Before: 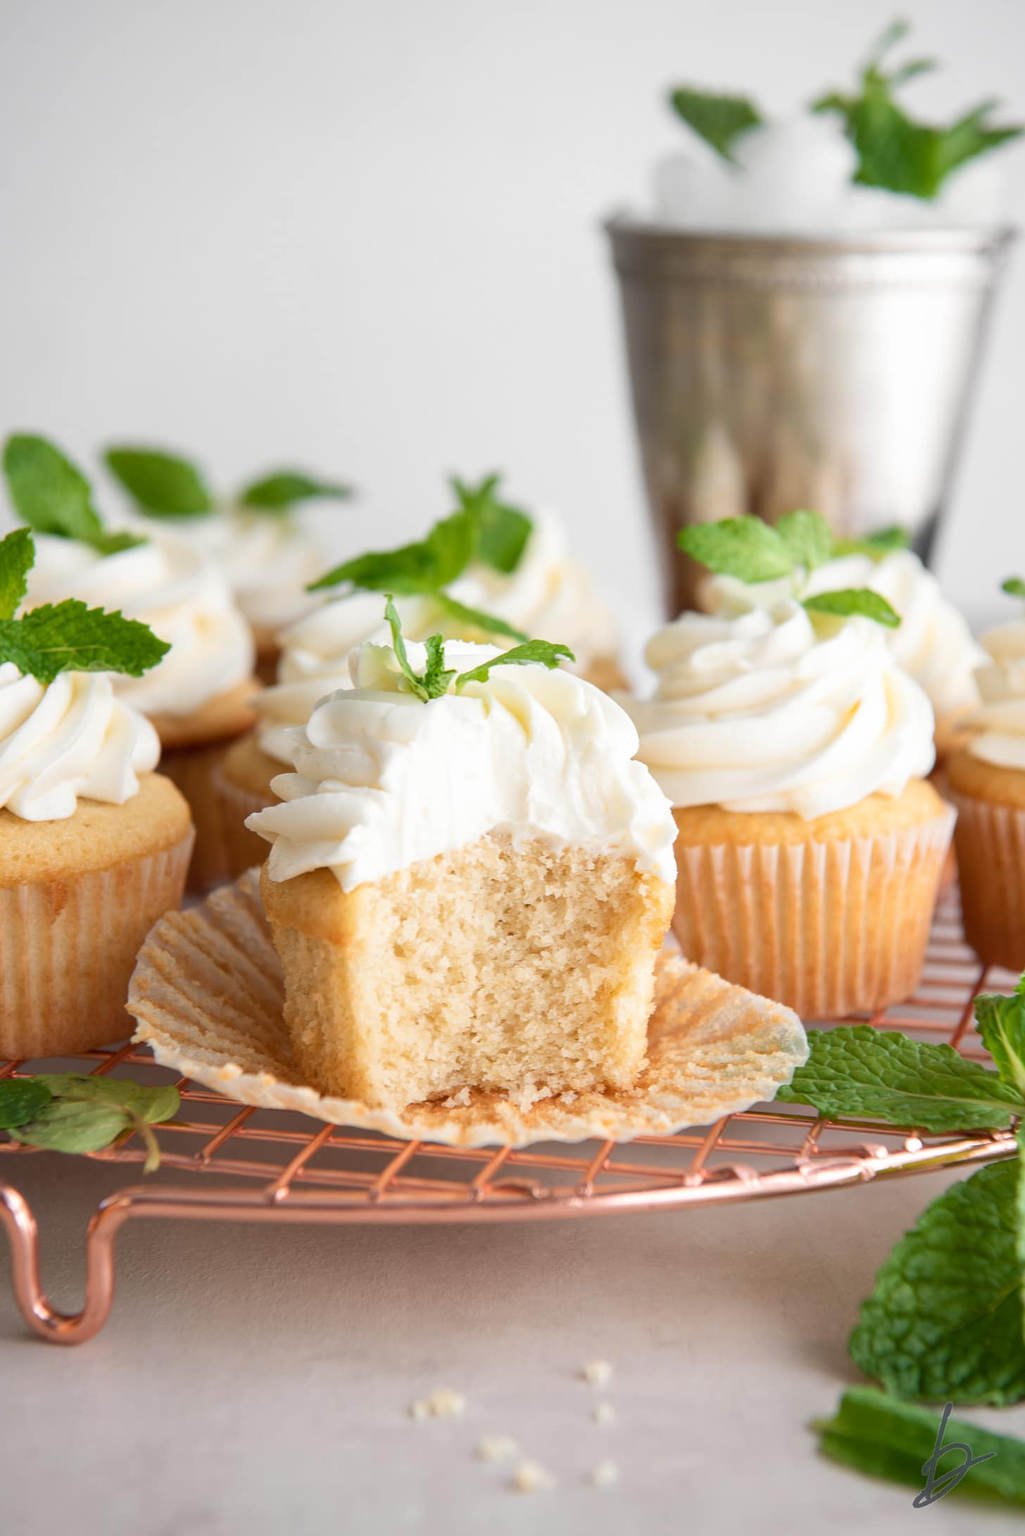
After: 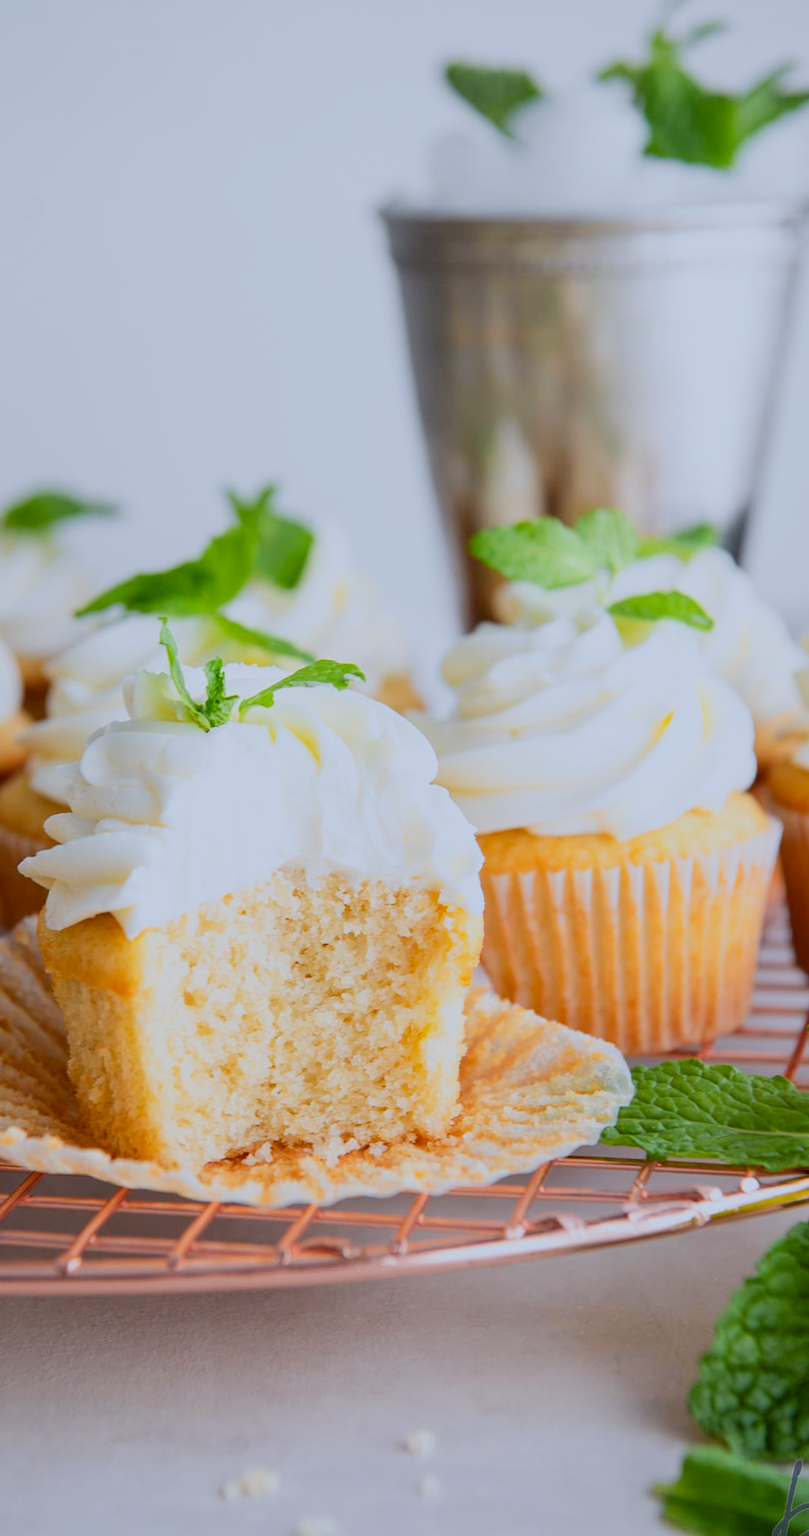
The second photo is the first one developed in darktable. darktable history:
crop and rotate: left 24.034%, top 2.838%, right 6.406%, bottom 6.299%
color balance: mode lift, gamma, gain (sRGB)
filmic rgb: black relative exposure -6.68 EV, white relative exposure 4.56 EV, hardness 3.25
white balance: red 0.926, green 1.003, blue 1.133
color zones: curves: ch0 [(0.224, 0.526) (0.75, 0.5)]; ch1 [(0.055, 0.526) (0.224, 0.761) (0.377, 0.526) (0.75, 0.5)]
rotate and perspective: rotation -2.29°, automatic cropping off
